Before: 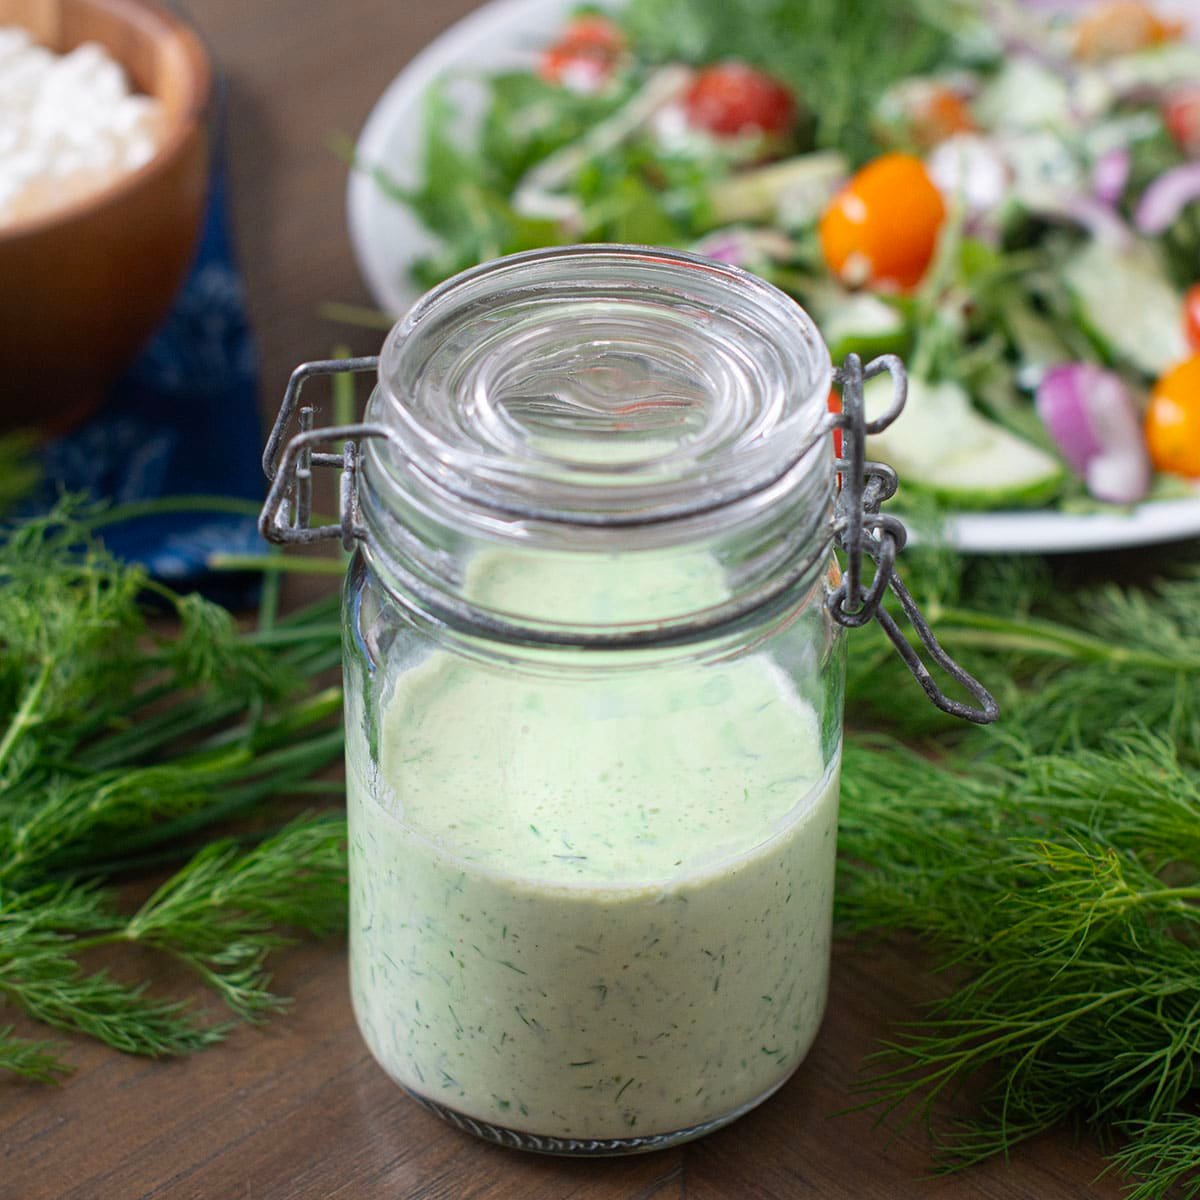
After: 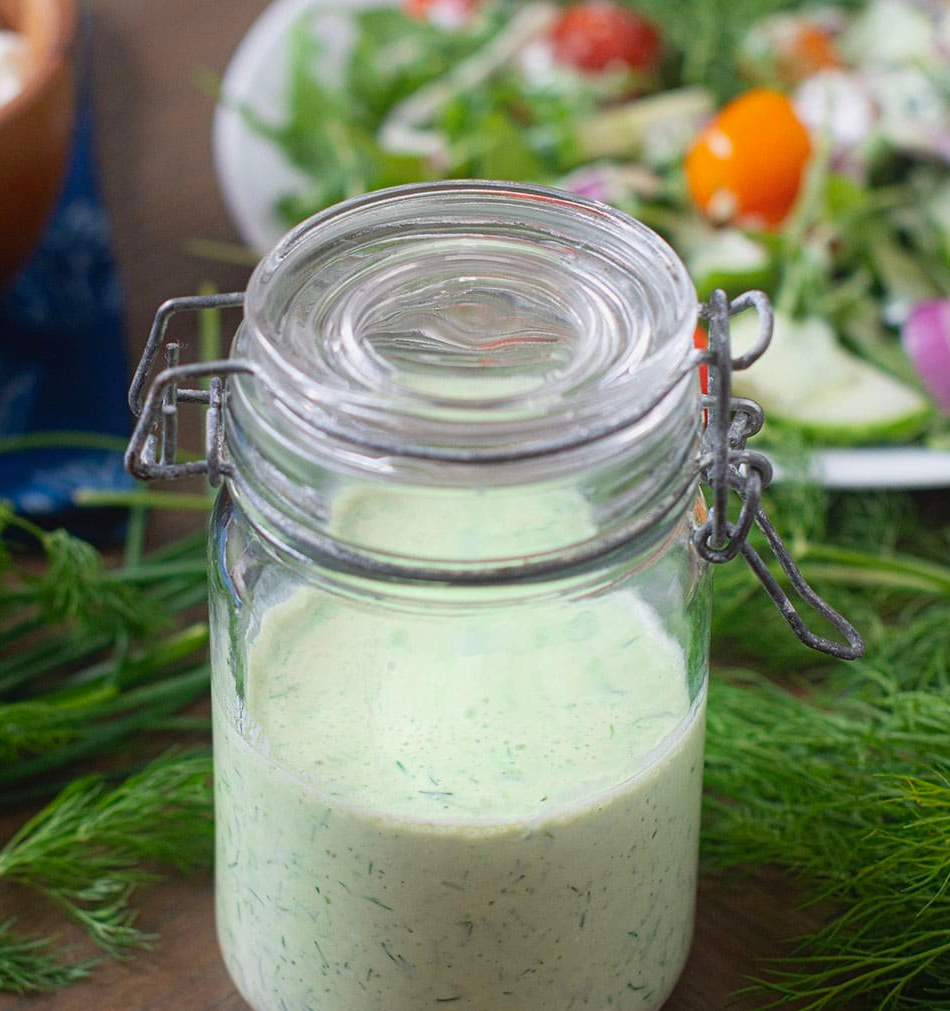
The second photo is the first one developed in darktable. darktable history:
crop: left 11.225%, top 5.381%, right 9.565%, bottom 10.314%
contrast equalizer: y [[0.439, 0.44, 0.442, 0.457, 0.493, 0.498], [0.5 ×6], [0.5 ×6], [0 ×6], [0 ×6]], mix 0.59
